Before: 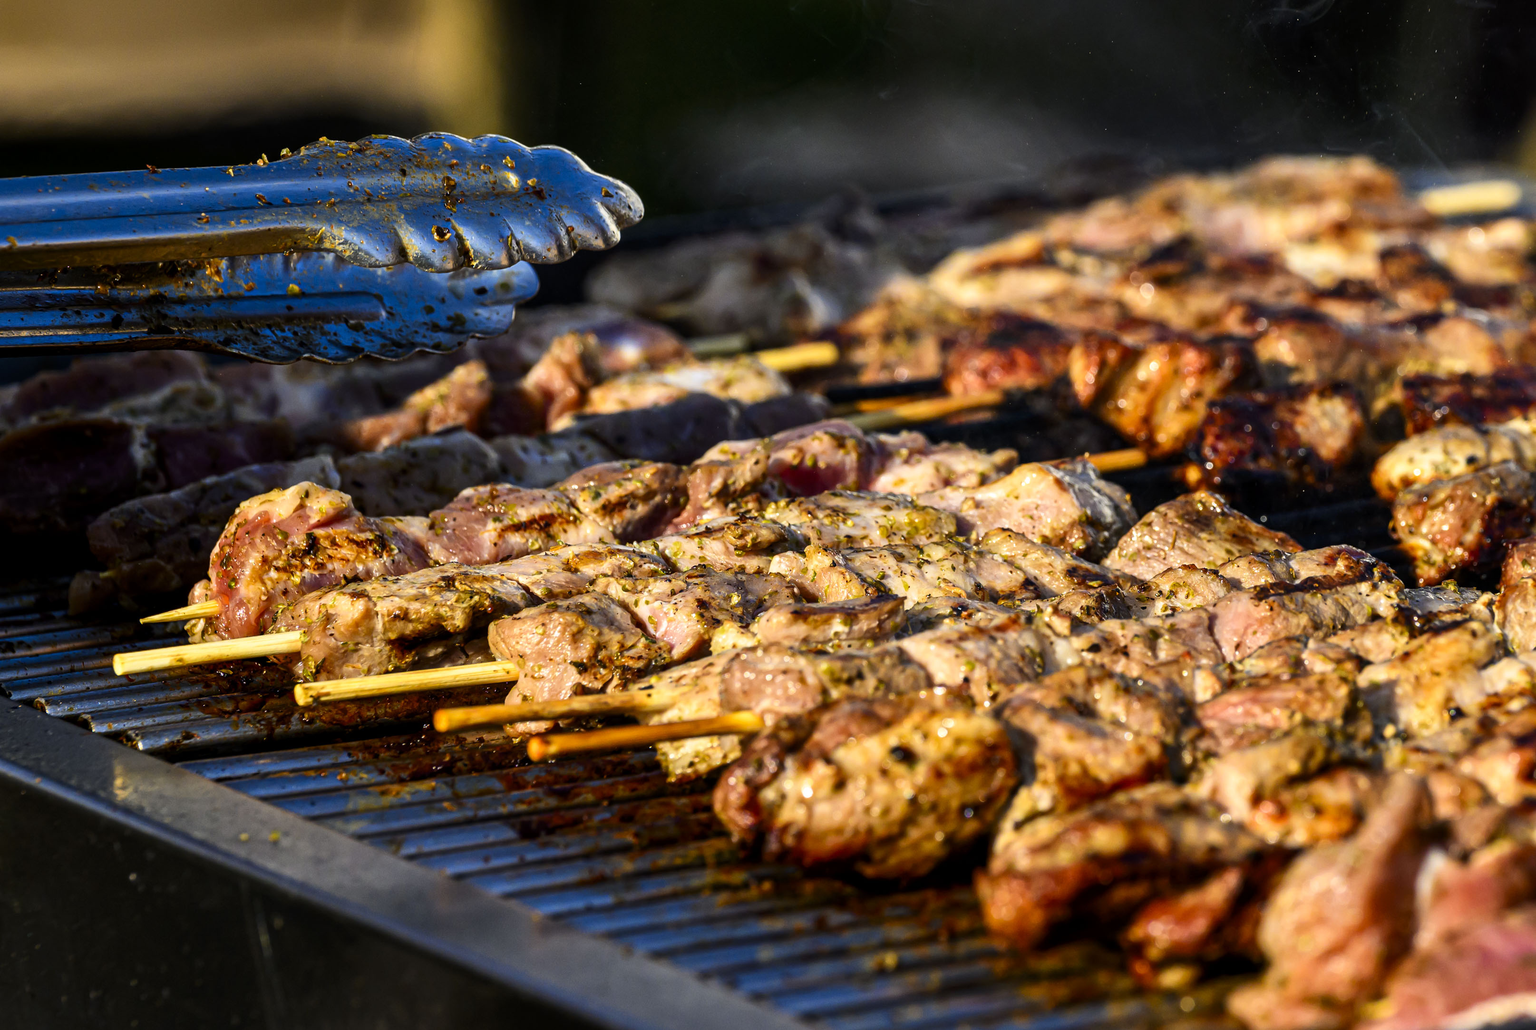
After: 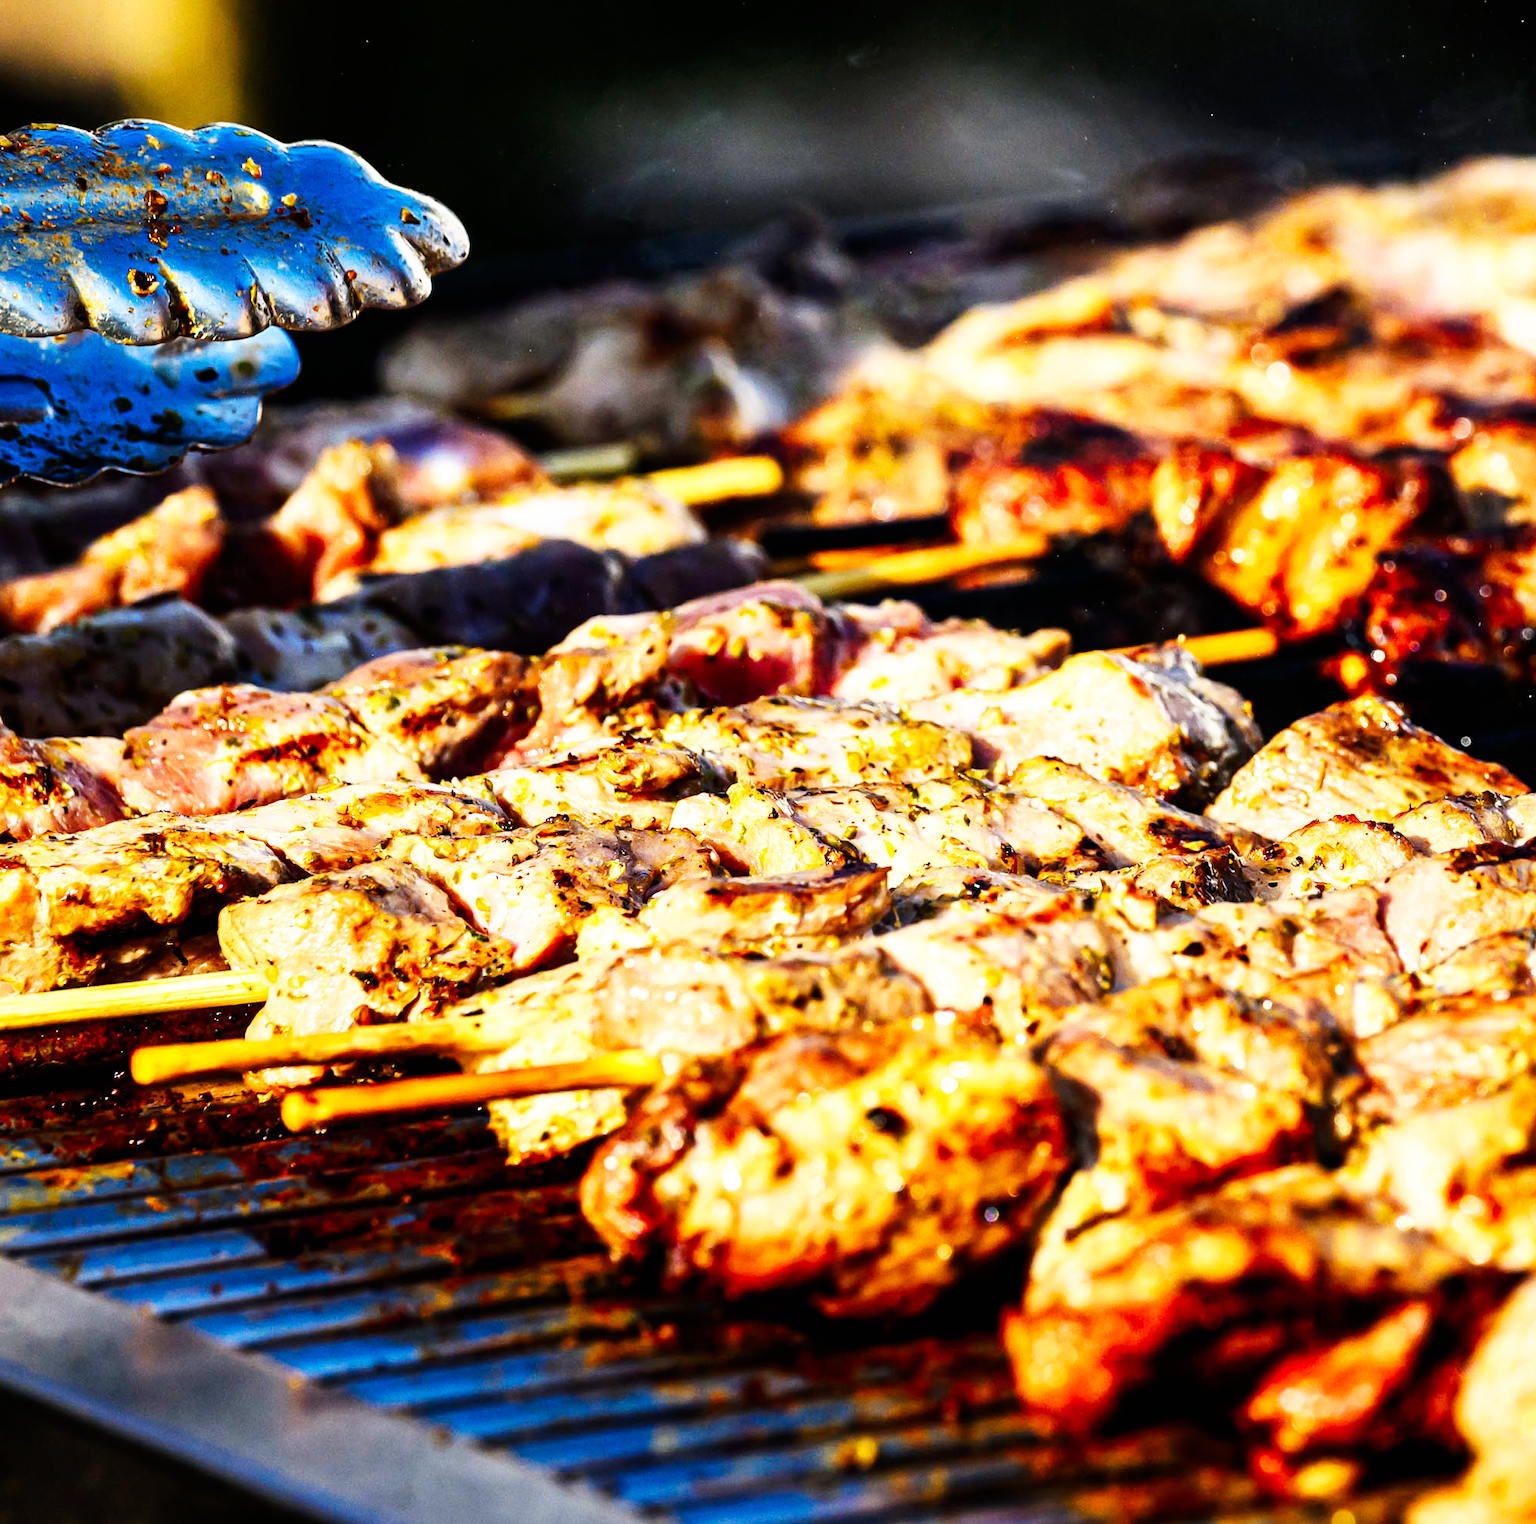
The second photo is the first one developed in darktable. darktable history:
base curve: curves: ch0 [(0, 0) (0.007, 0.004) (0.027, 0.03) (0.046, 0.07) (0.207, 0.54) (0.442, 0.872) (0.673, 0.972) (1, 1)], preserve colors none
crop and rotate: left 22.954%, top 5.64%, right 14.855%, bottom 2.332%
